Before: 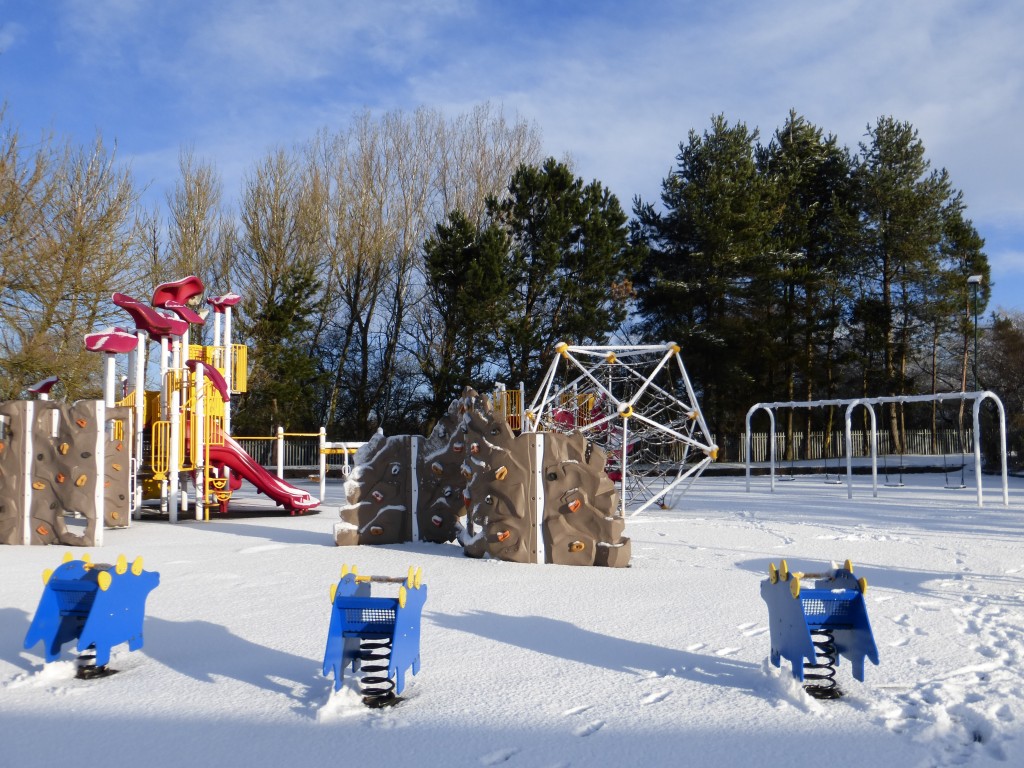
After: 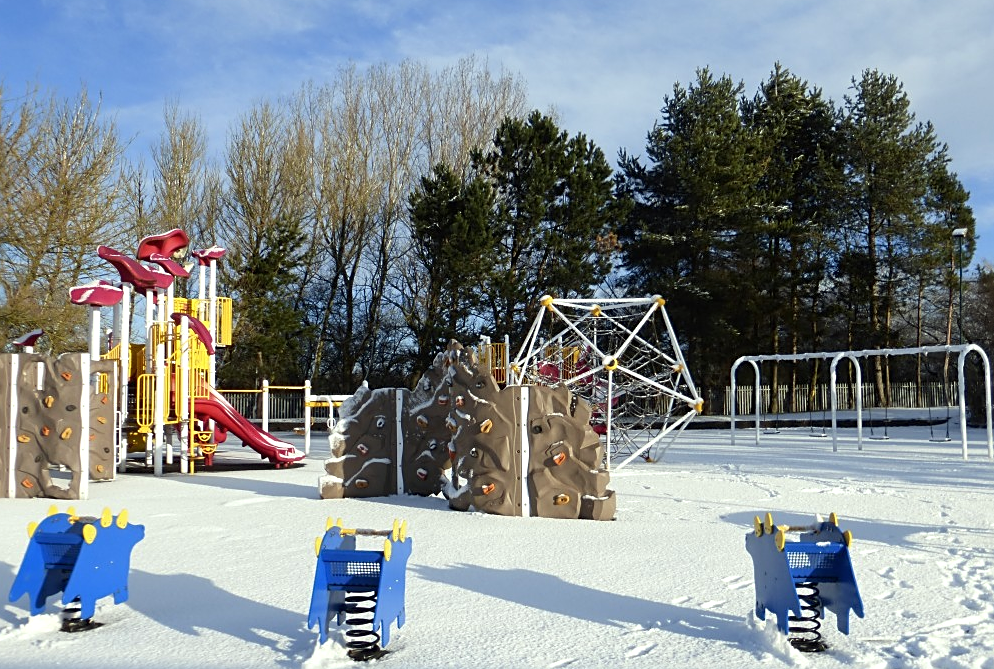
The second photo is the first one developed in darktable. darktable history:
exposure: exposure 0.178 EV, compensate exposure bias true, compensate highlight preservation false
sharpen: on, module defaults
crop: left 1.507%, top 6.147%, right 1.379%, bottom 6.637%
color correction: highlights a* -4.73, highlights b* 5.06, saturation 0.97
